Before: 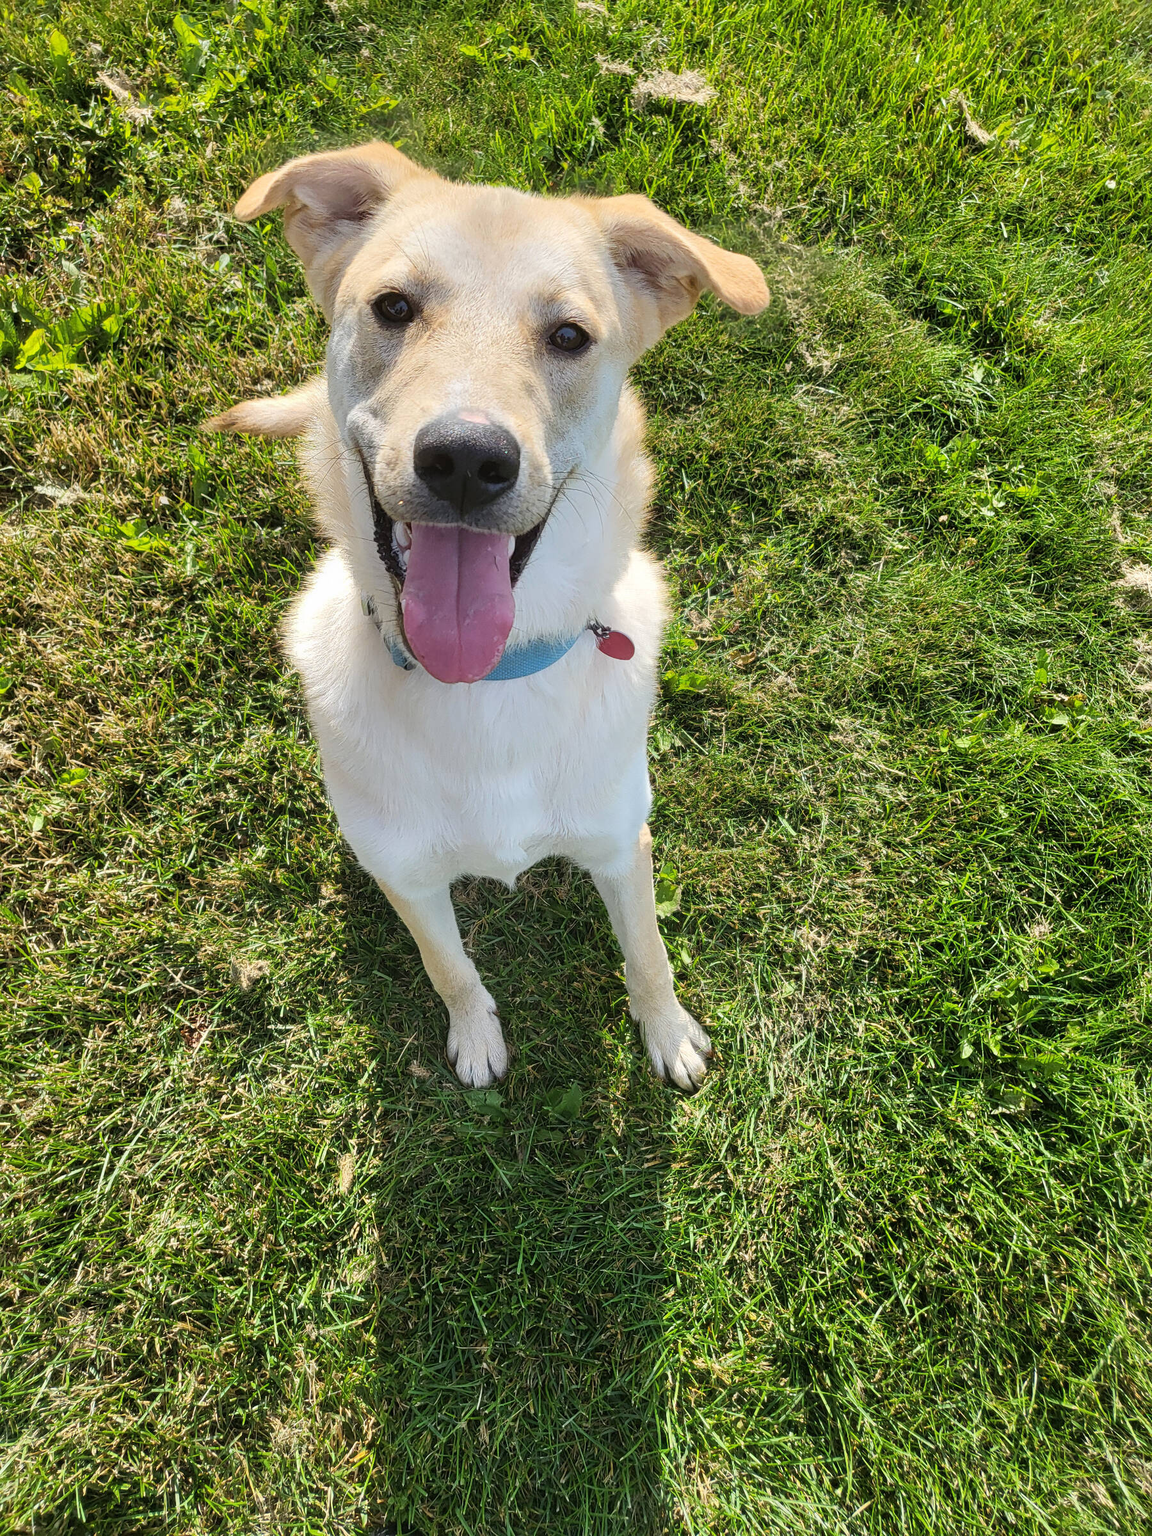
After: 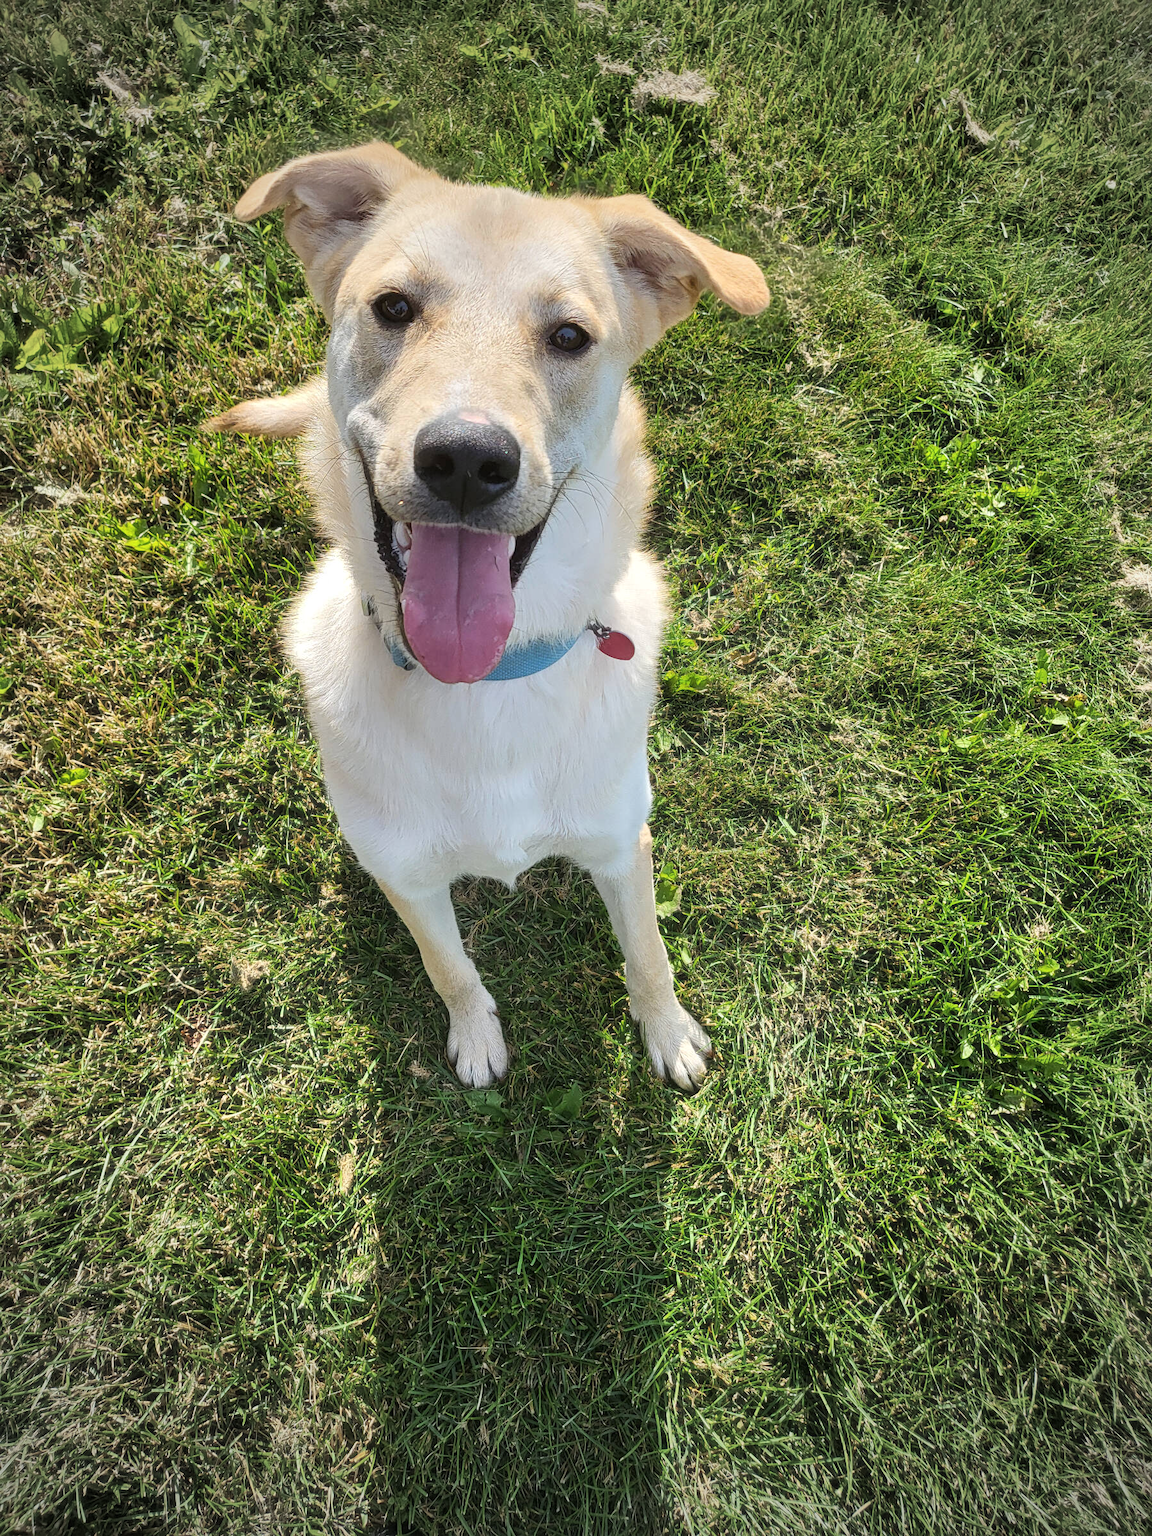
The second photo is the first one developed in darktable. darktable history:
shadows and highlights: radius 332.31, shadows 54.17, highlights -99.8, compress 94.24%, soften with gaussian
vignetting: fall-off start 67.01%, width/height ratio 1.016
exposure: compensate highlight preservation false
haze removal: strength -0.041, compatibility mode true, adaptive false
local contrast: mode bilateral grid, contrast 28, coarseness 17, detail 115%, midtone range 0.2
